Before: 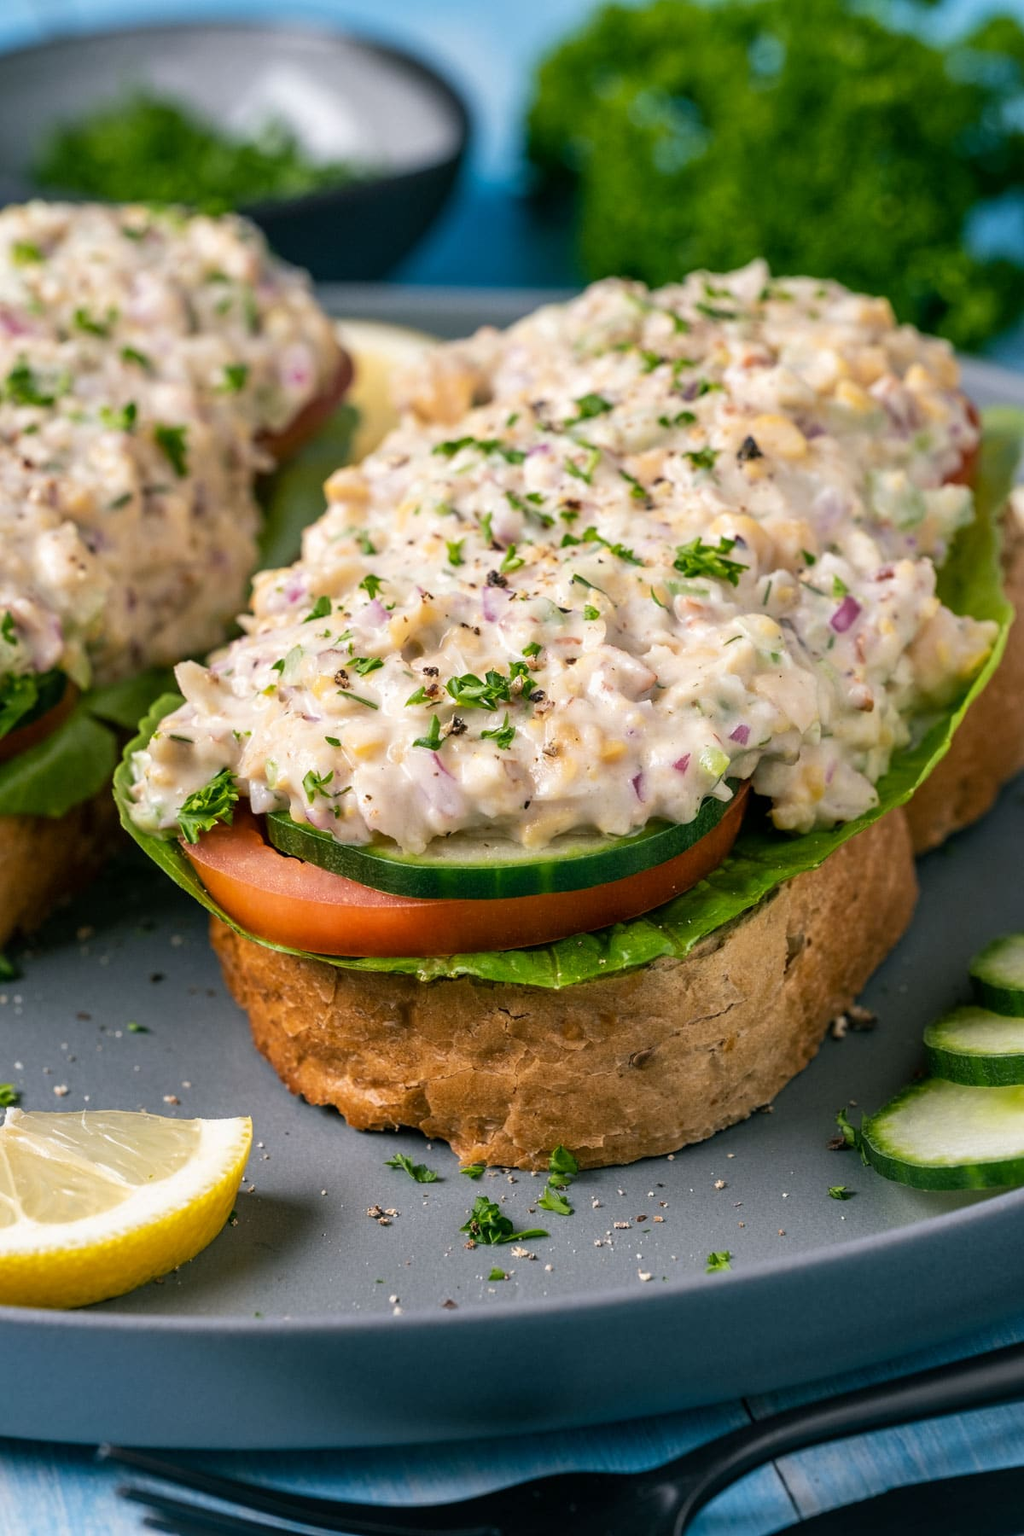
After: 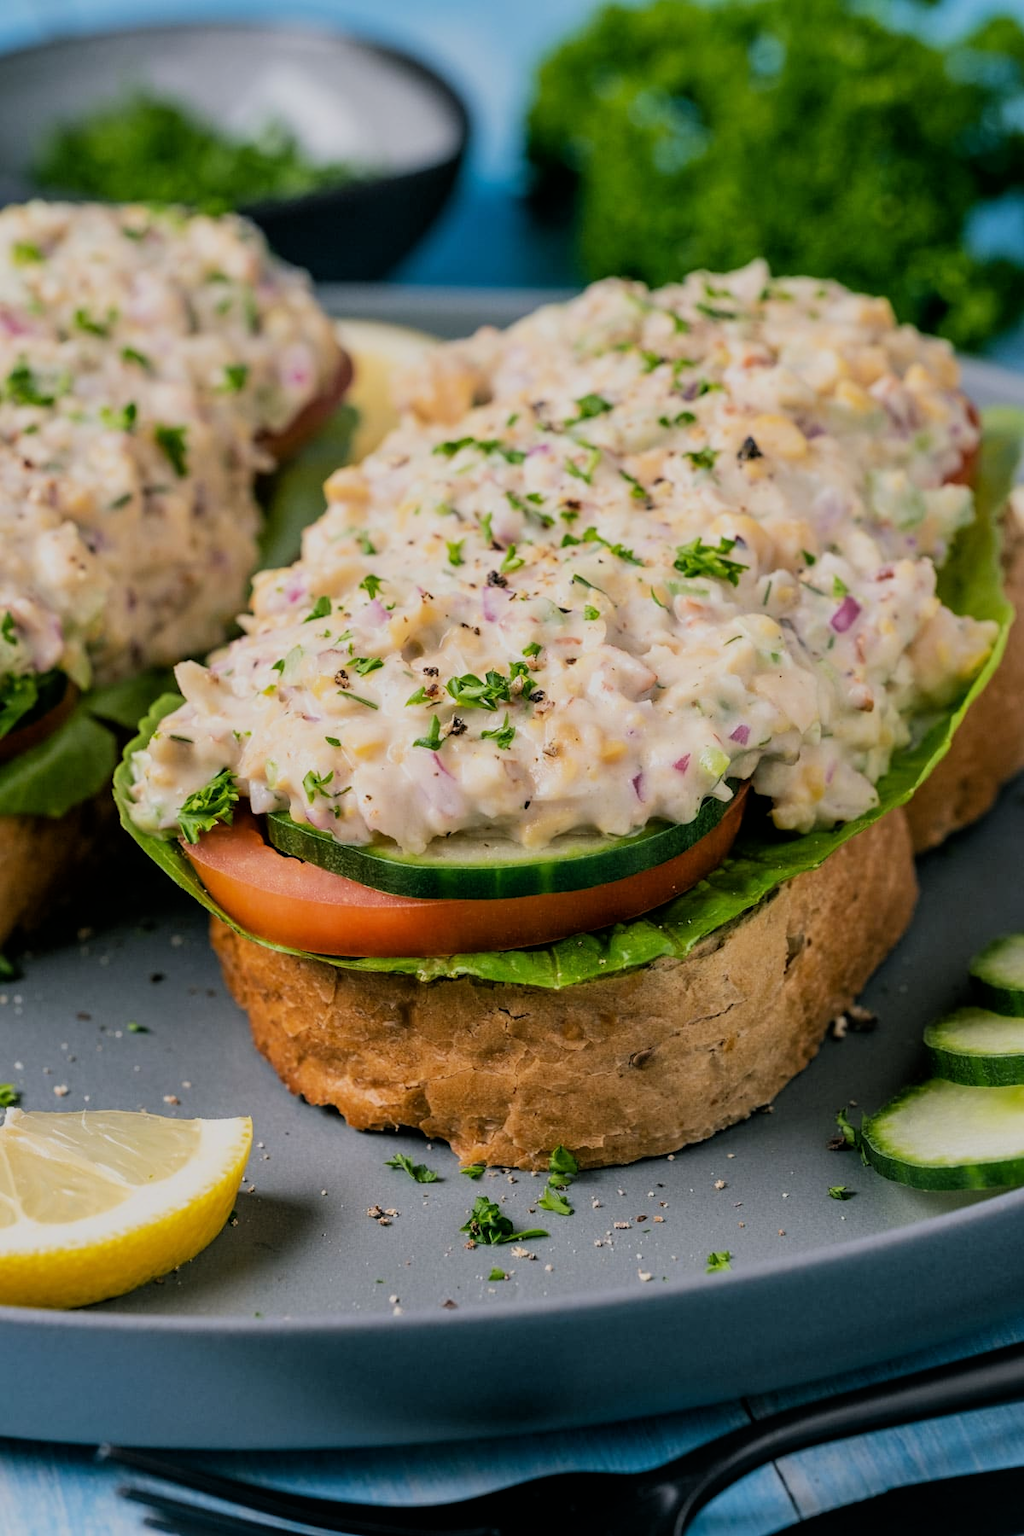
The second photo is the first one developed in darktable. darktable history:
filmic rgb: black relative exposure -7.65 EV, white relative exposure 4.56 EV, threshold 2.97 EV, hardness 3.61, color science v6 (2022), iterations of high-quality reconstruction 10, enable highlight reconstruction true
